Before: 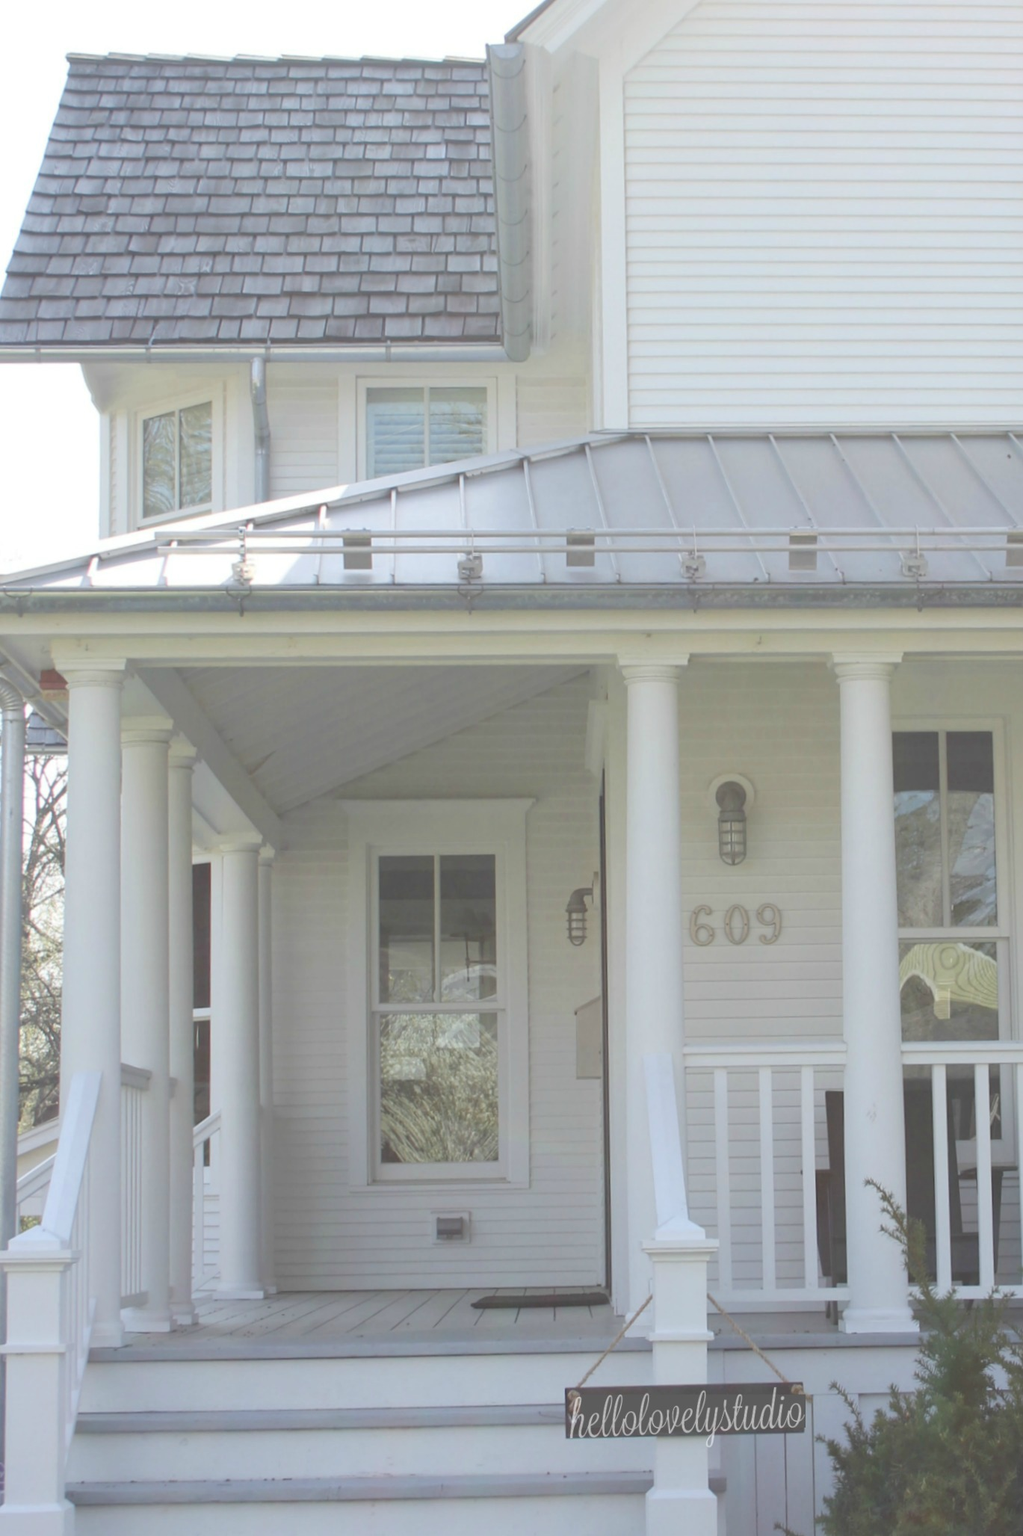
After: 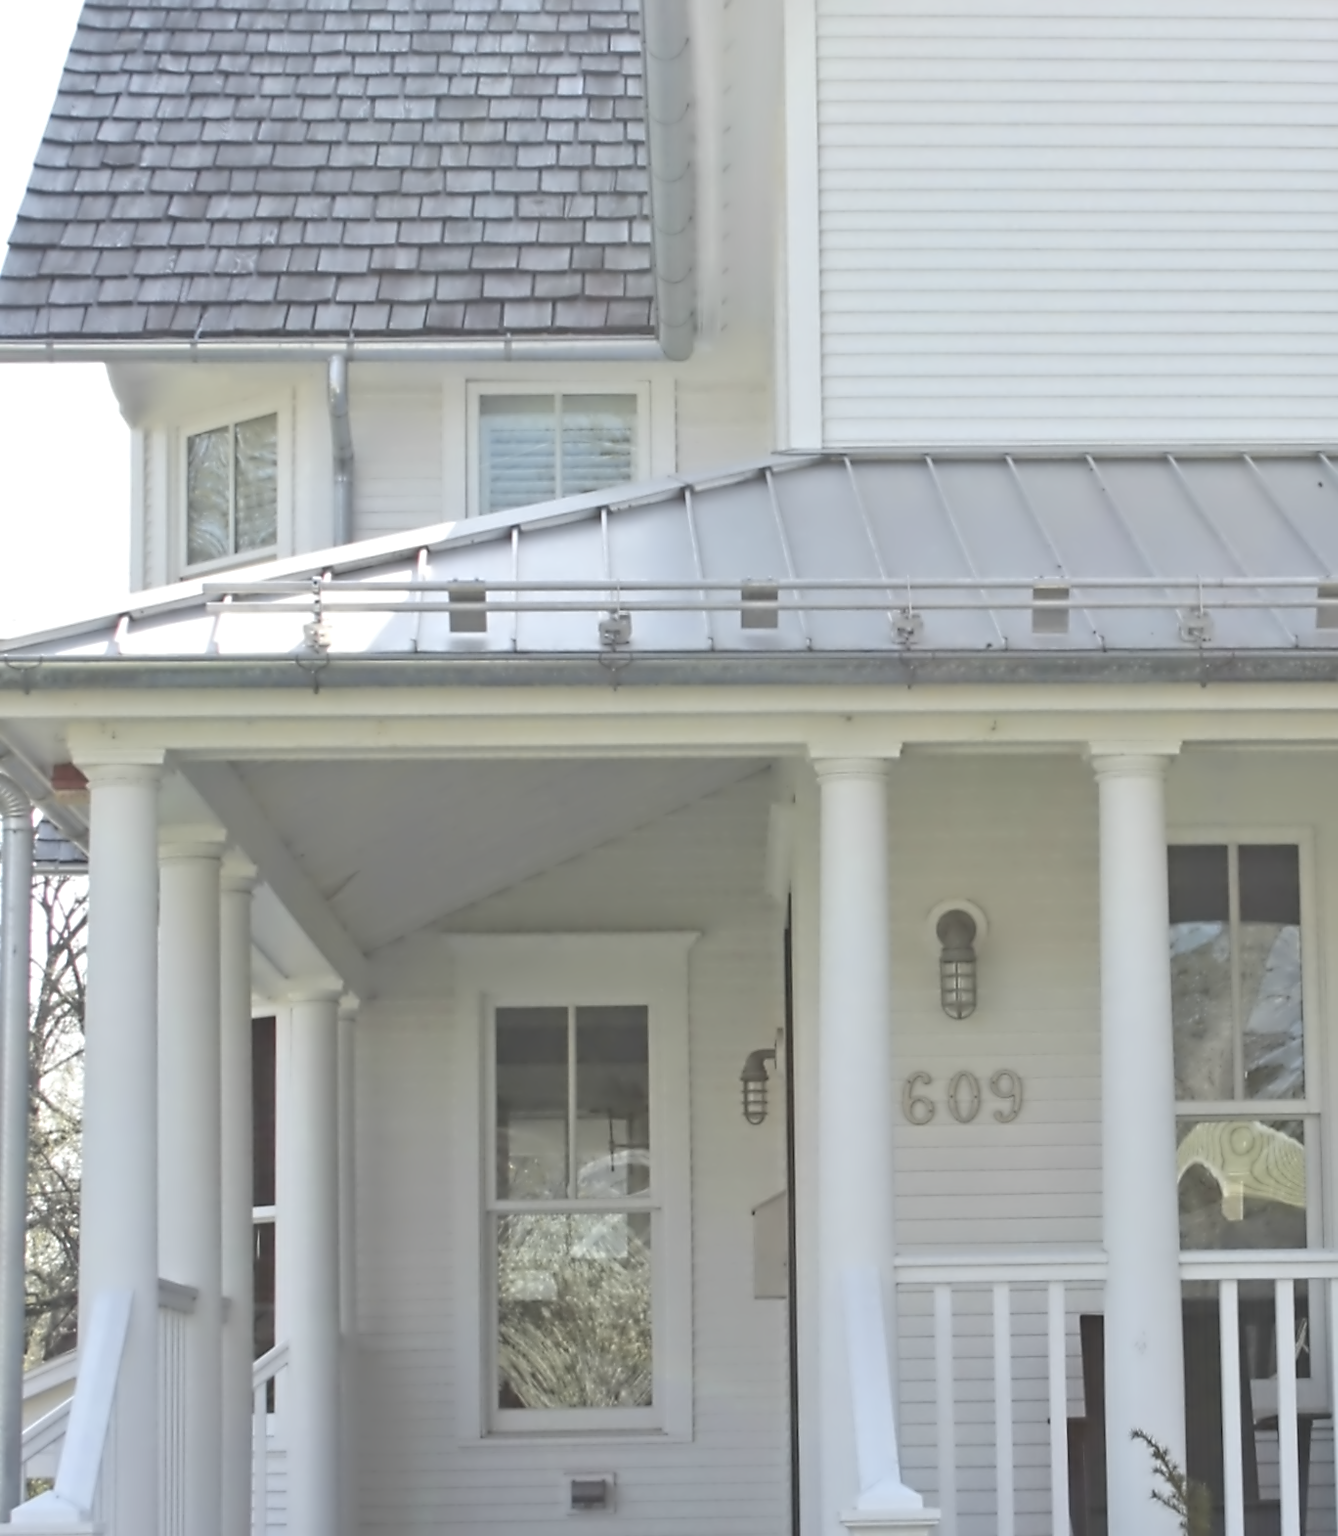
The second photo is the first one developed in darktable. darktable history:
contrast equalizer: y [[0.5, 0.542, 0.583, 0.625, 0.667, 0.708], [0.5 ×6], [0.5 ×6], [0, 0.033, 0.067, 0.1, 0.133, 0.167], [0, 0.05, 0.1, 0.15, 0.2, 0.25]]
crop: top 5.596%, bottom 17.95%
